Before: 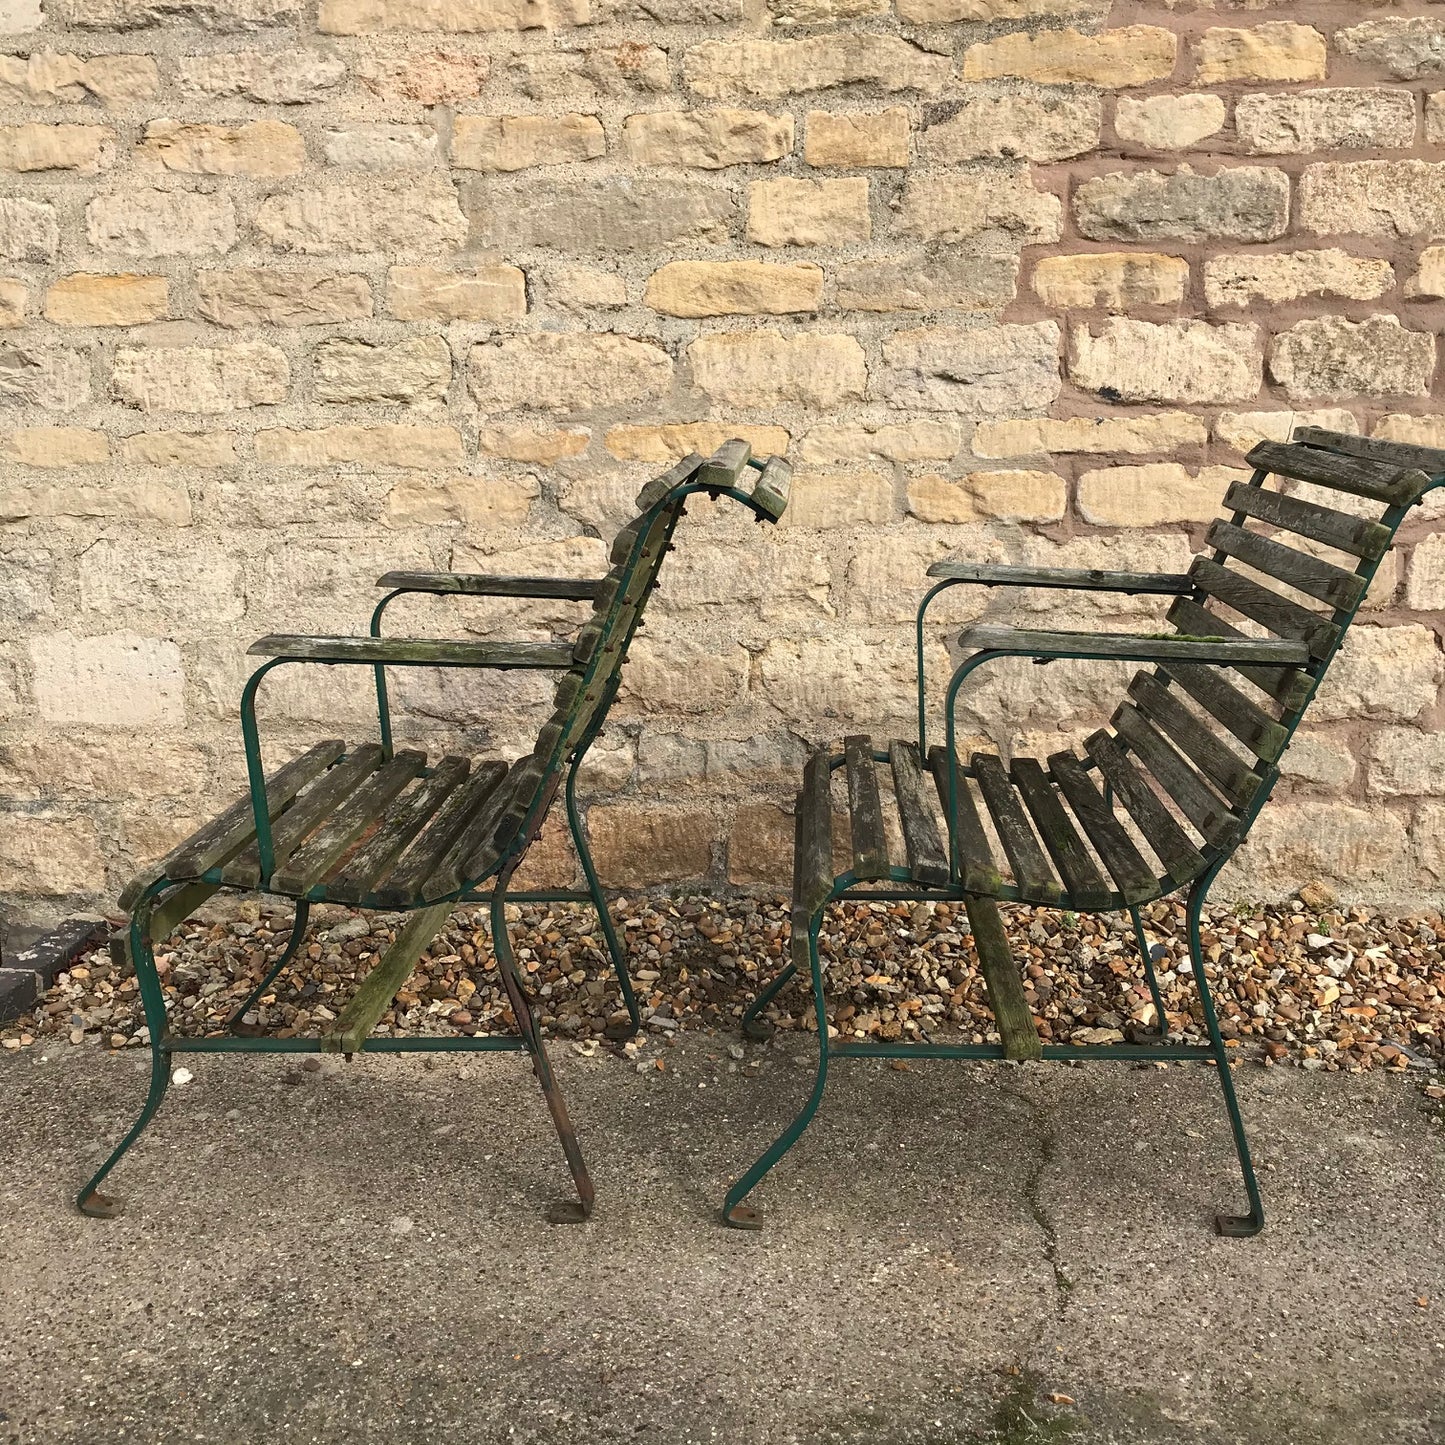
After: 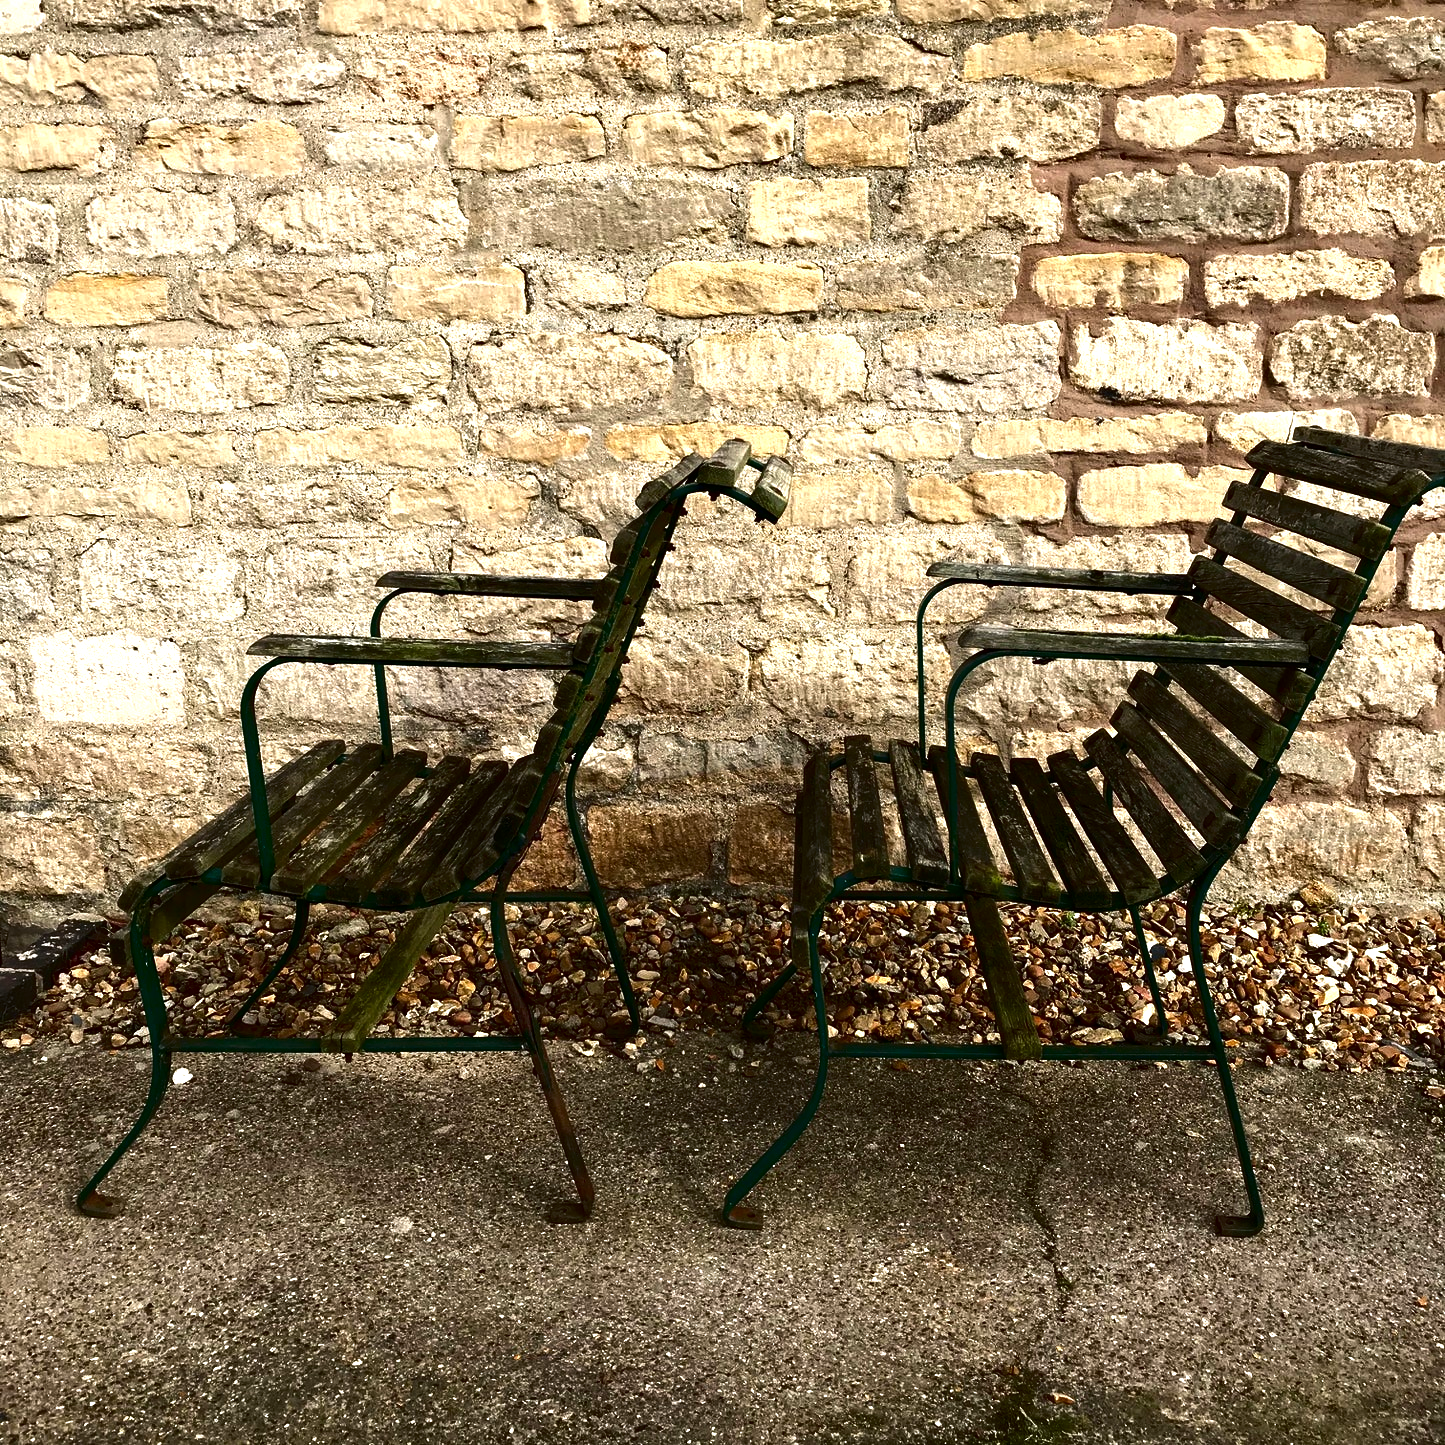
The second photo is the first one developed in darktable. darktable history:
contrast brightness saturation: contrast 0.092, brightness -0.582, saturation 0.165
exposure: exposure 0.605 EV, compensate exposure bias true, compensate highlight preservation false
